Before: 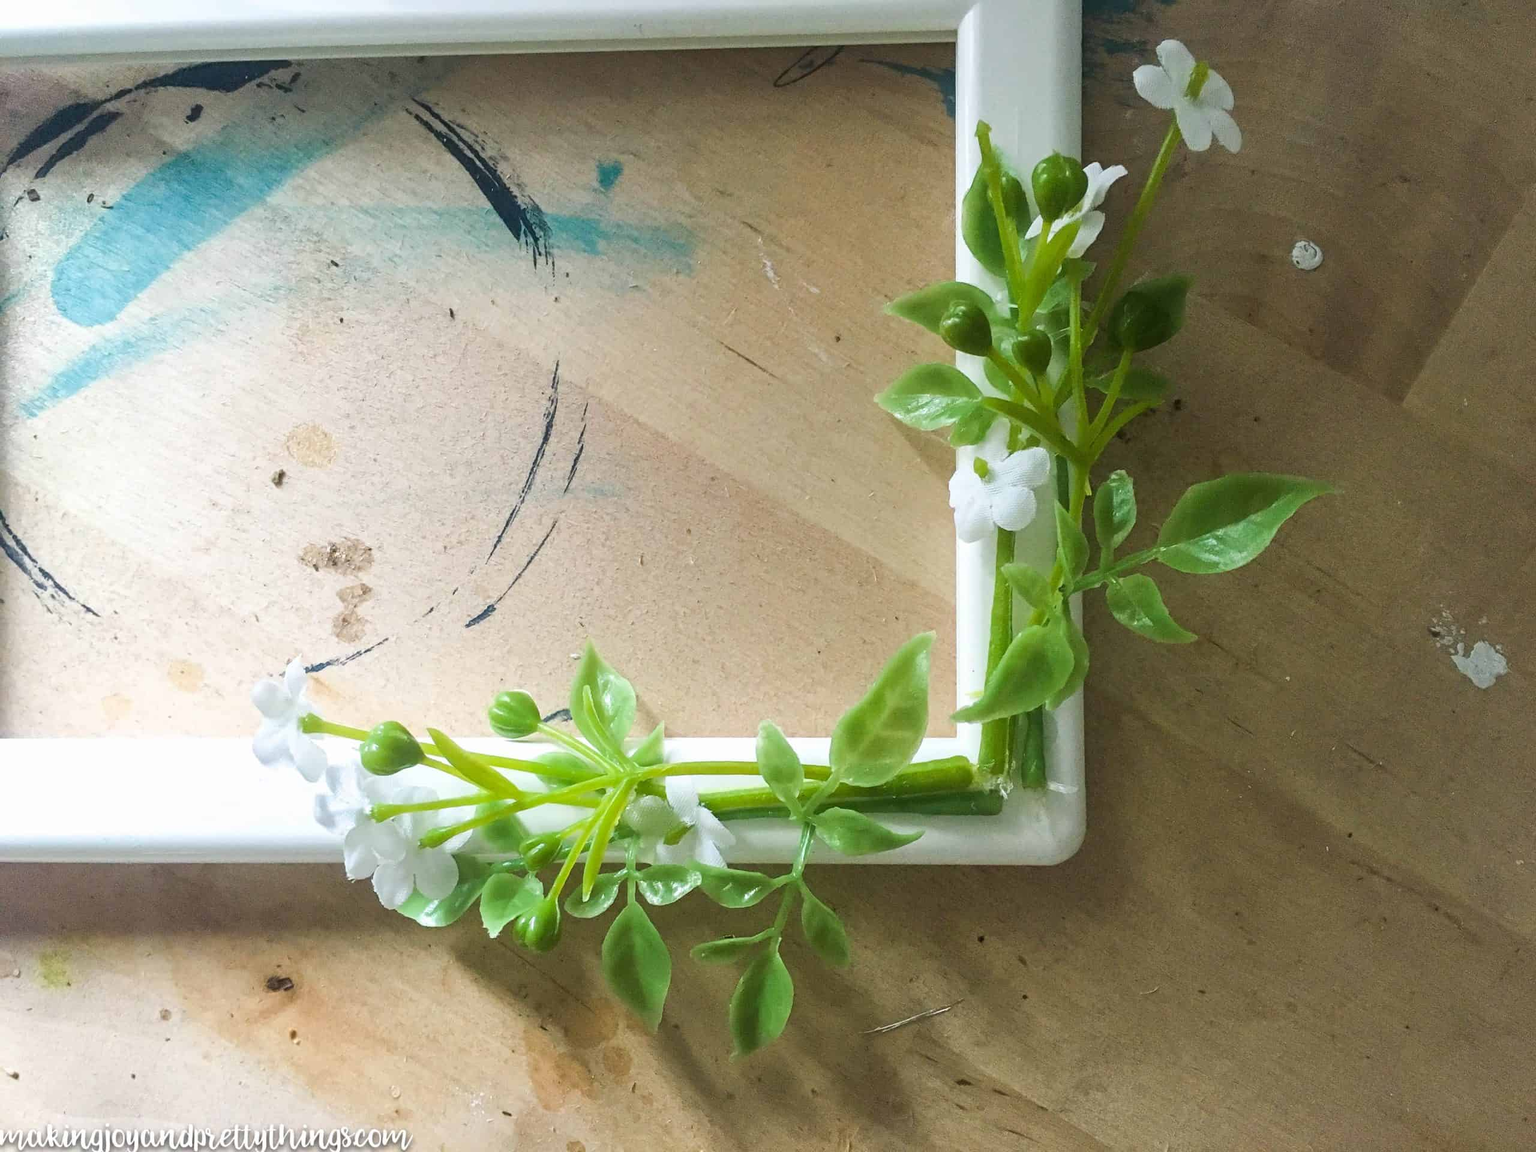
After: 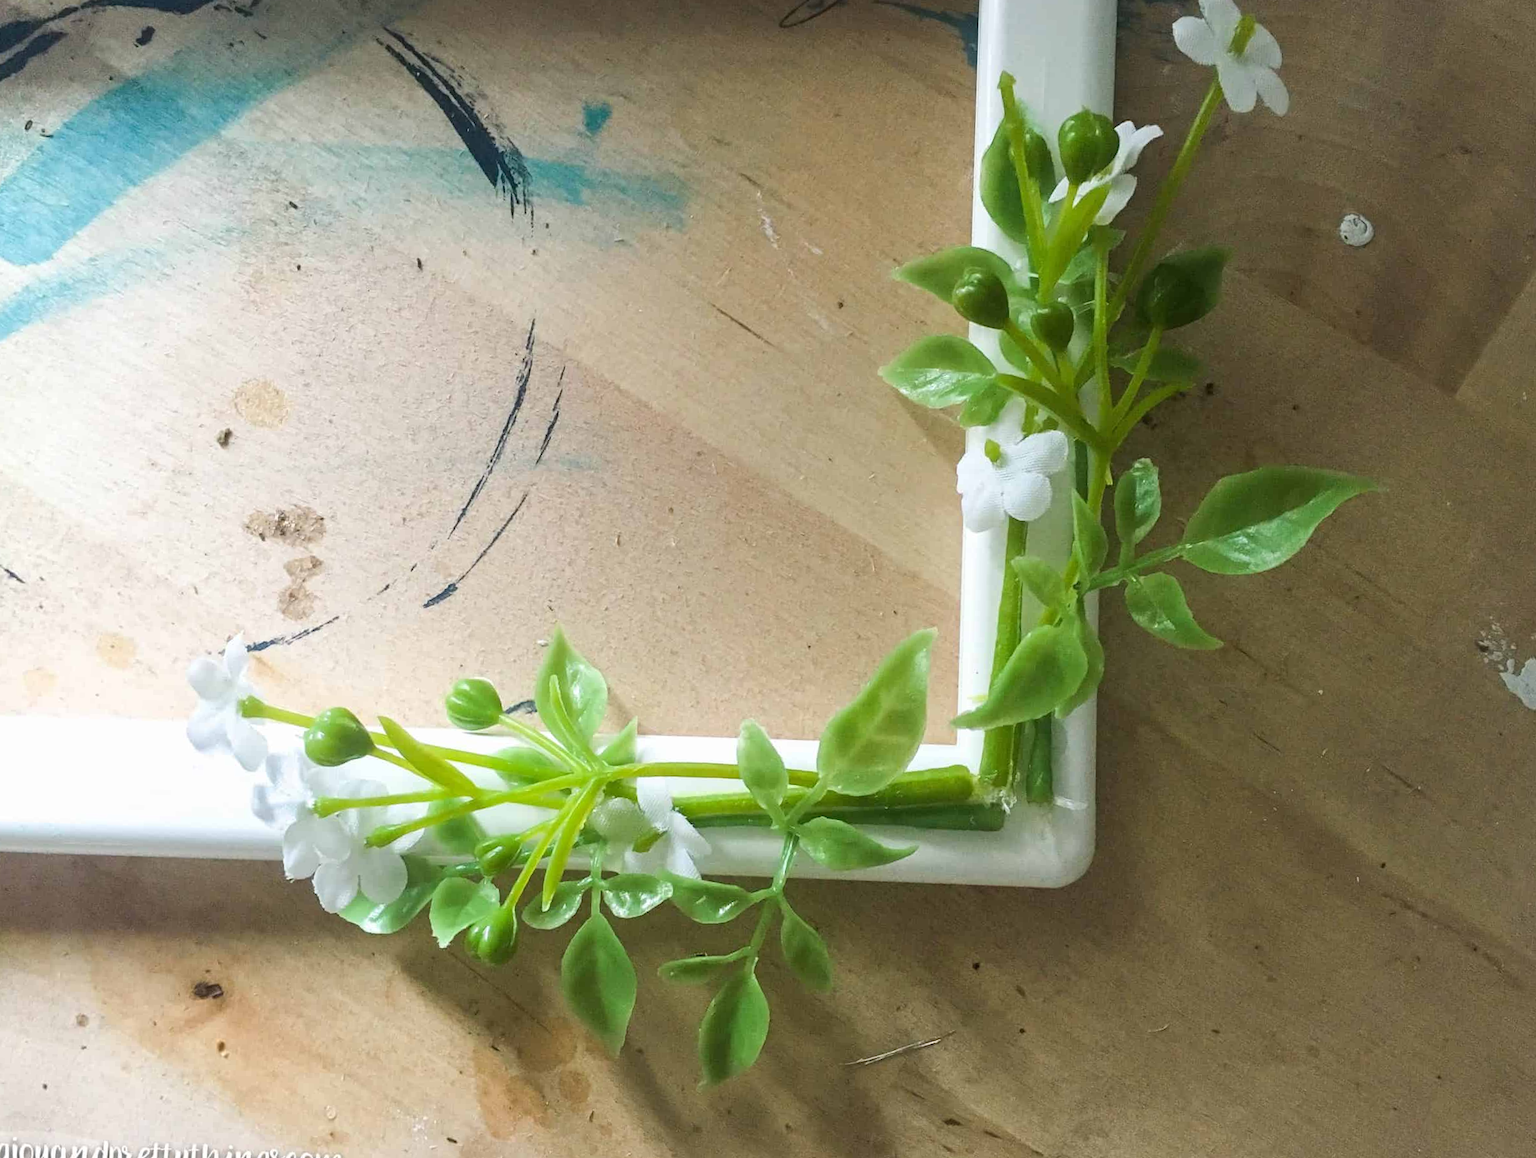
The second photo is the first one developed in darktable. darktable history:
crop and rotate: angle -1.83°, left 3.144%, top 3.574%, right 1.551%, bottom 0.551%
